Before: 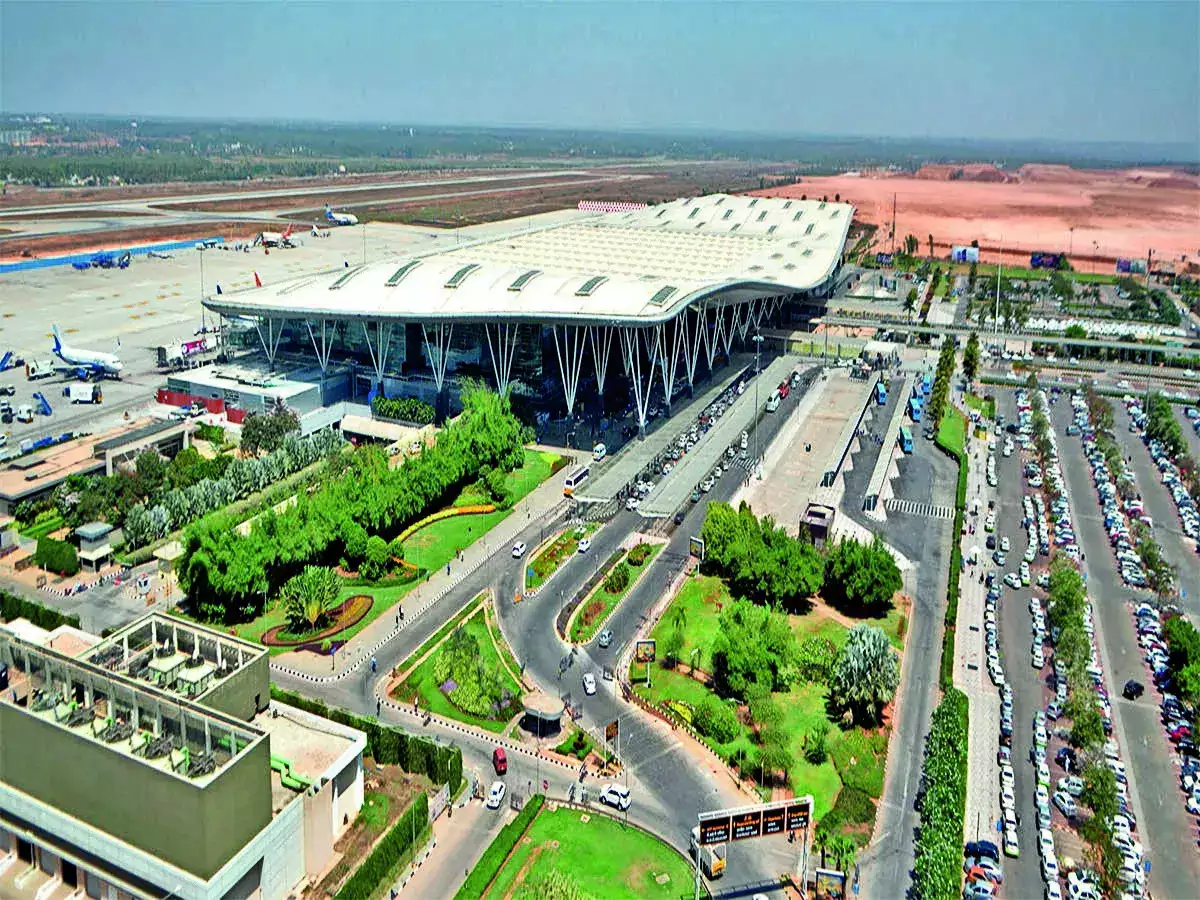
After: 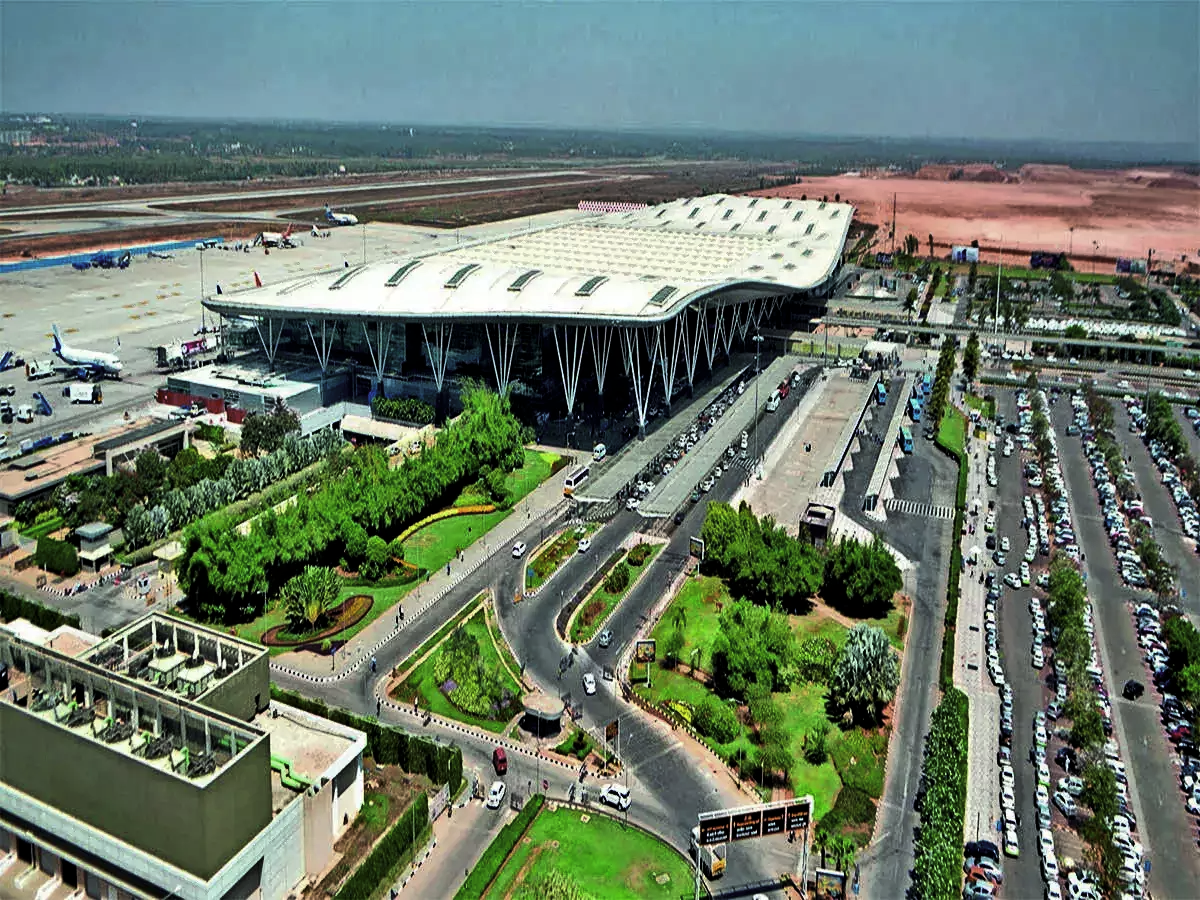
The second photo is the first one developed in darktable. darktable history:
levels: mode automatic, gray 59.39%
